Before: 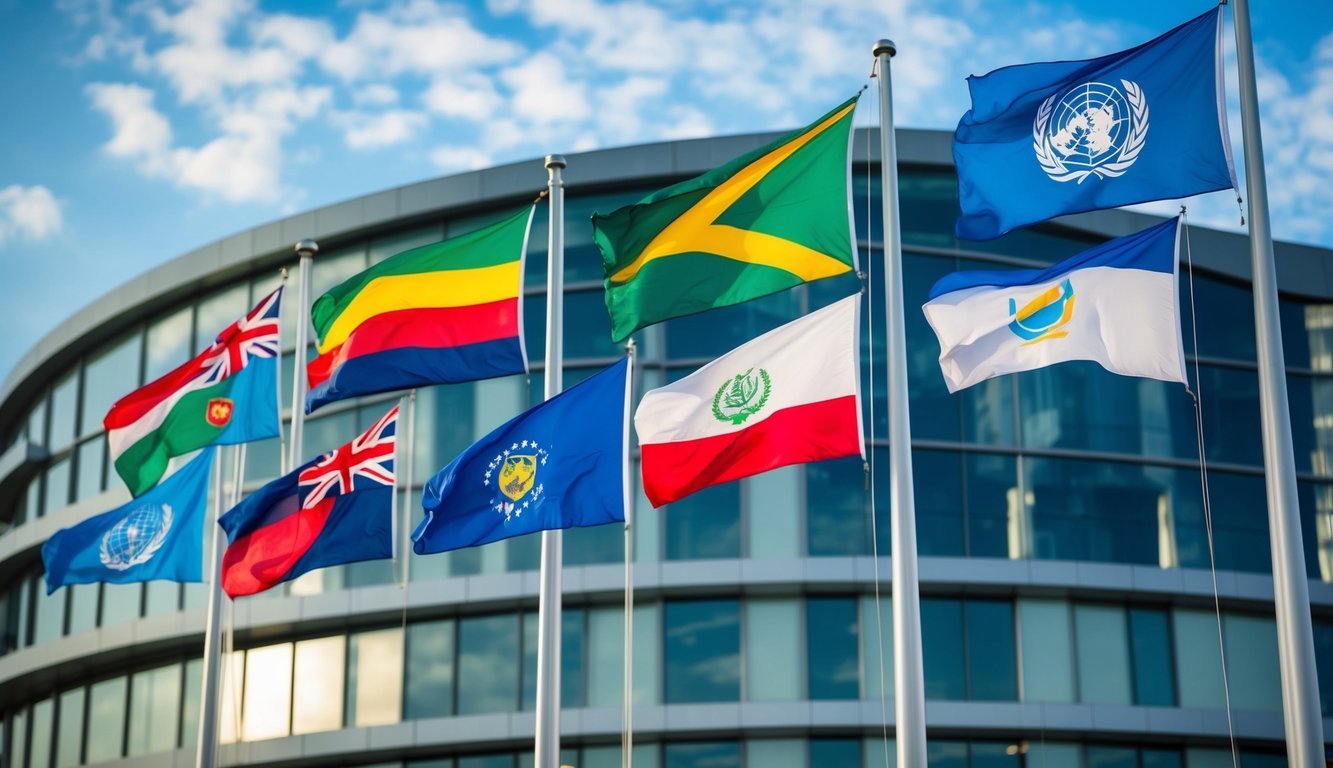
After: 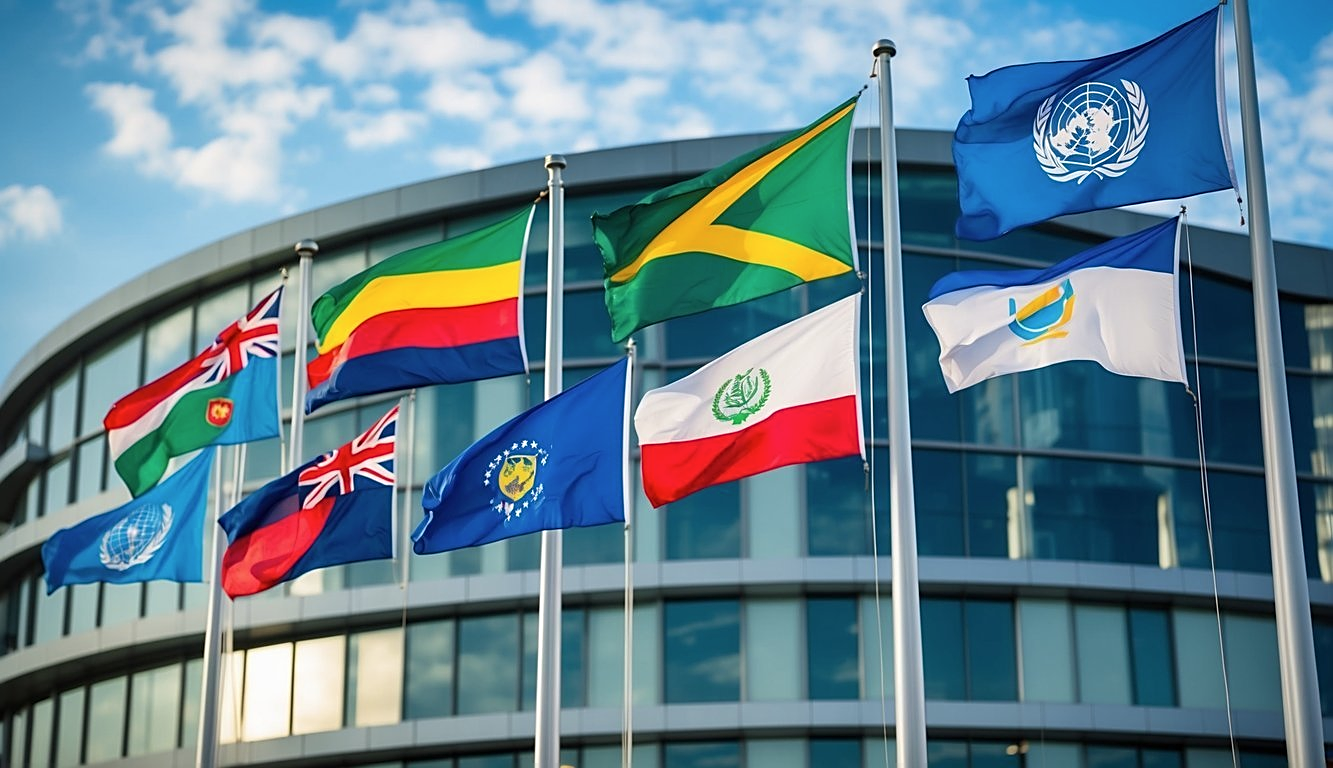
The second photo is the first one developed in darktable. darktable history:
sharpen: on, module defaults
contrast brightness saturation: saturation -0.05
